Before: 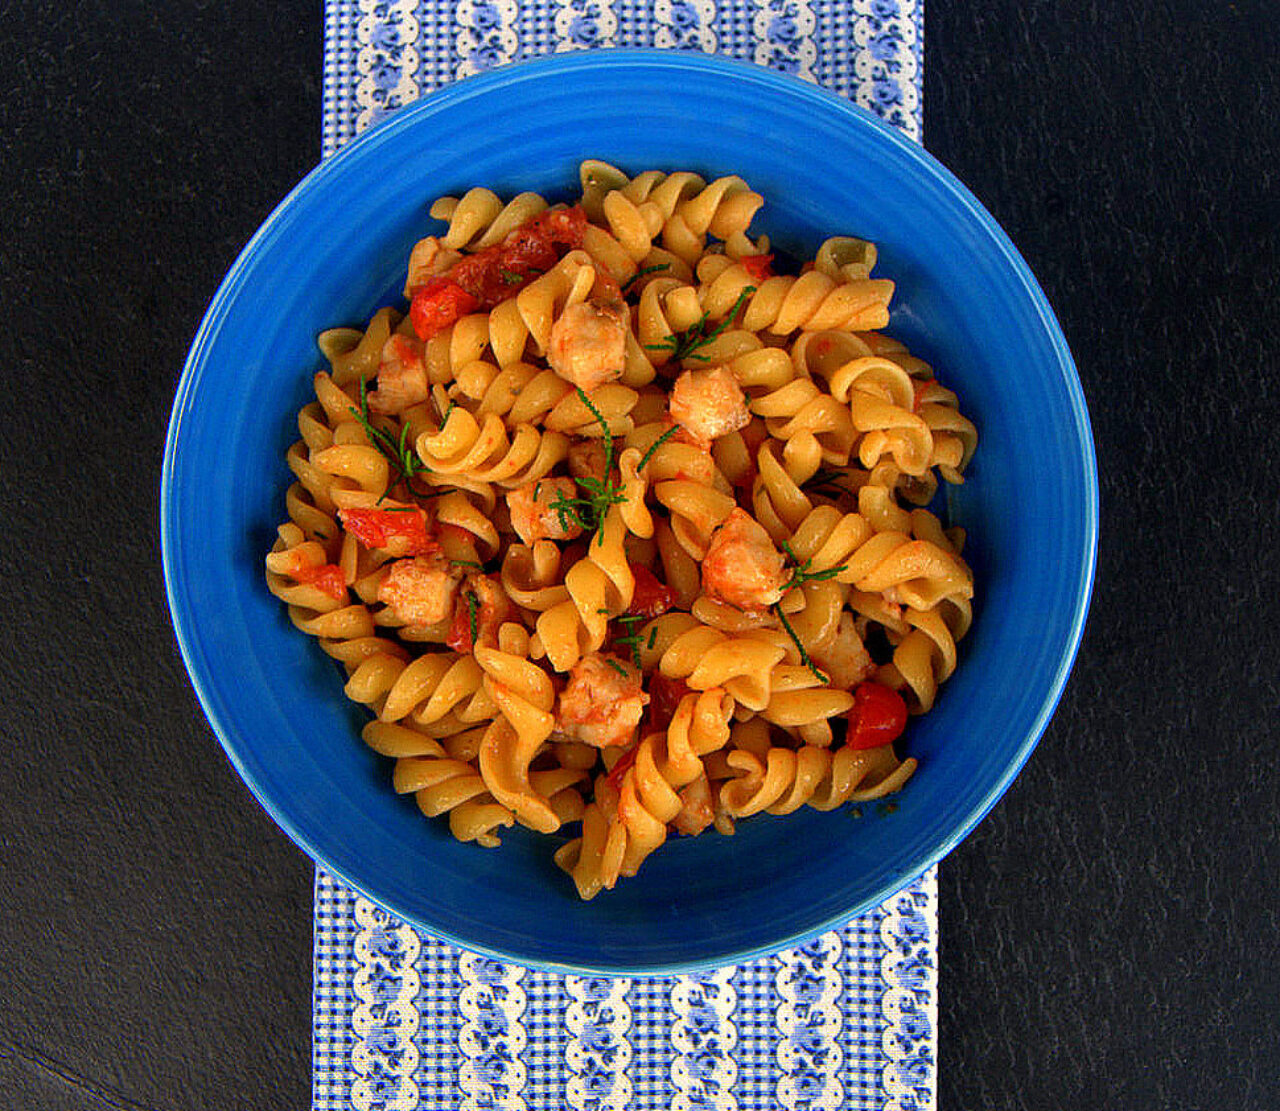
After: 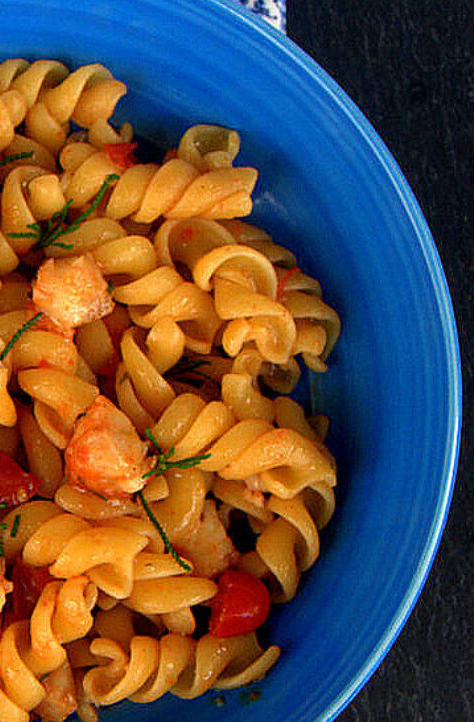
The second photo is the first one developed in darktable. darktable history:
crop and rotate: left 49.838%, top 10.093%, right 13.108%, bottom 24.861%
